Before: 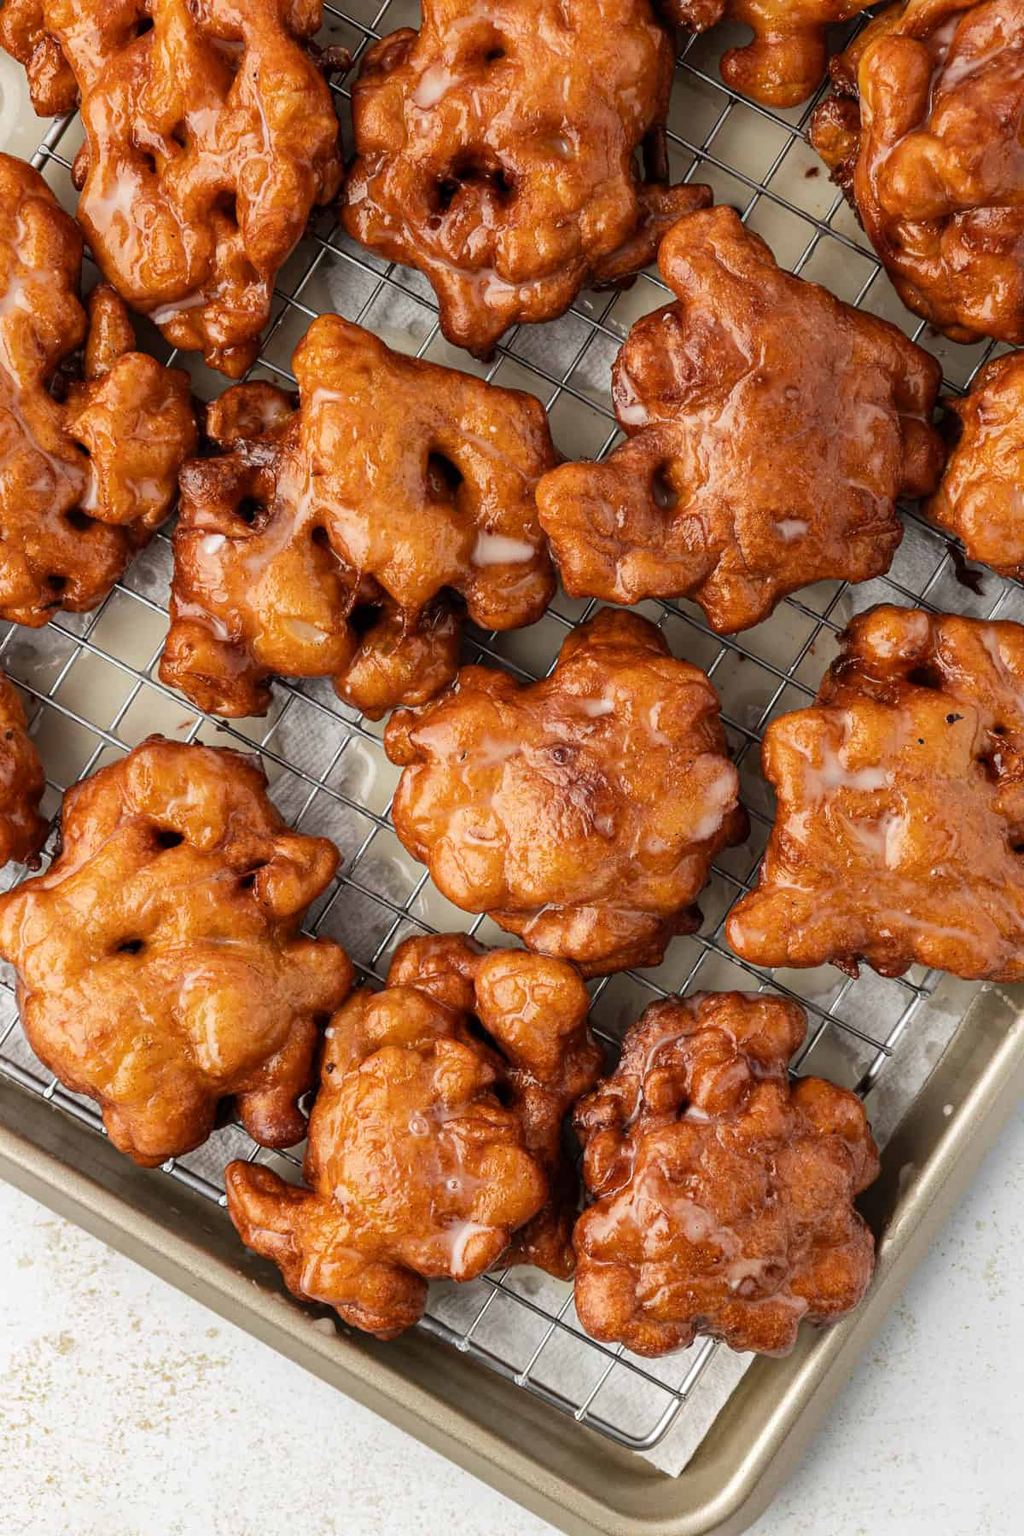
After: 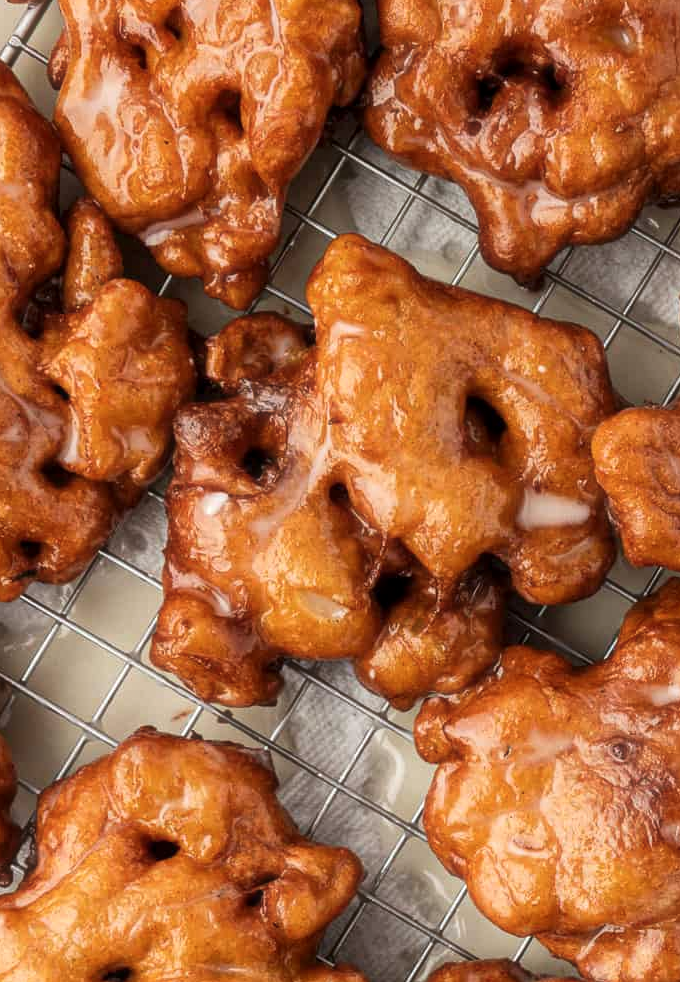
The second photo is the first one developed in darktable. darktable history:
local contrast: highlights 106%, shadows 97%, detail 120%, midtone range 0.2
crop and rotate: left 3.025%, top 7.461%, right 40.237%, bottom 37.972%
haze removal: strength -0.099, compatibility mode true, adaptive false
